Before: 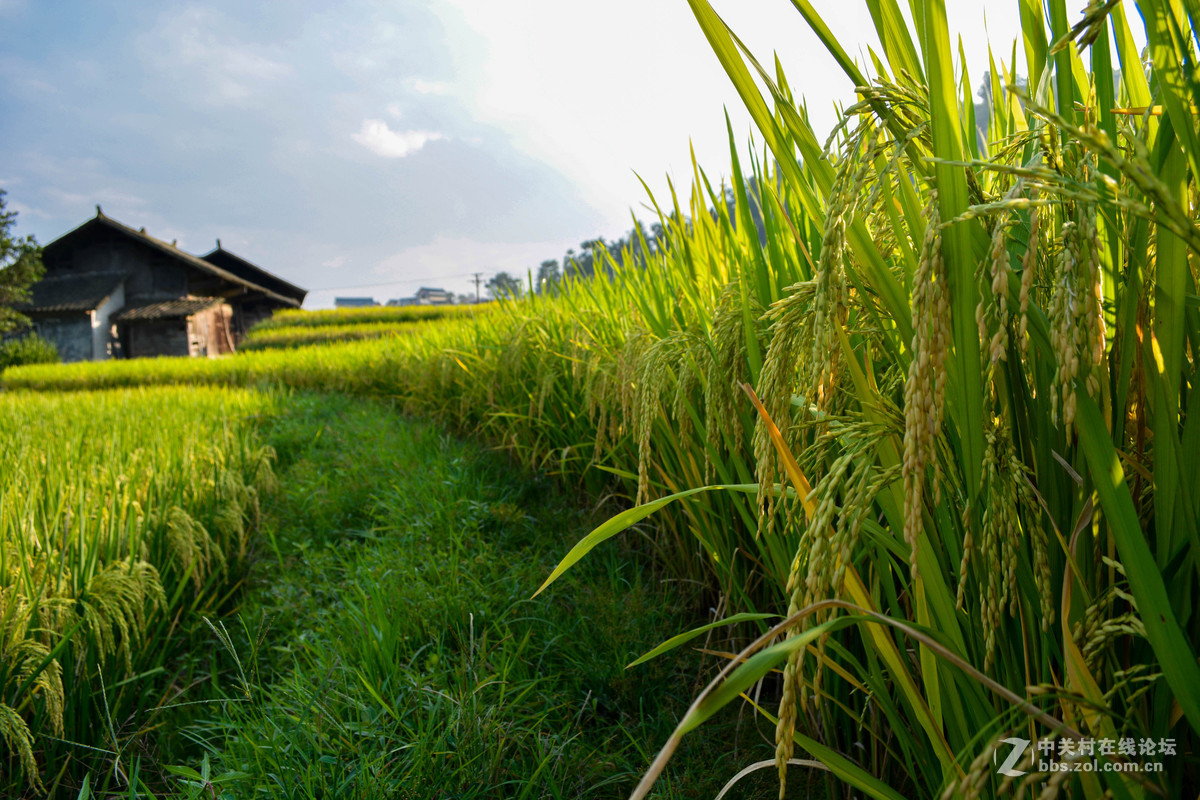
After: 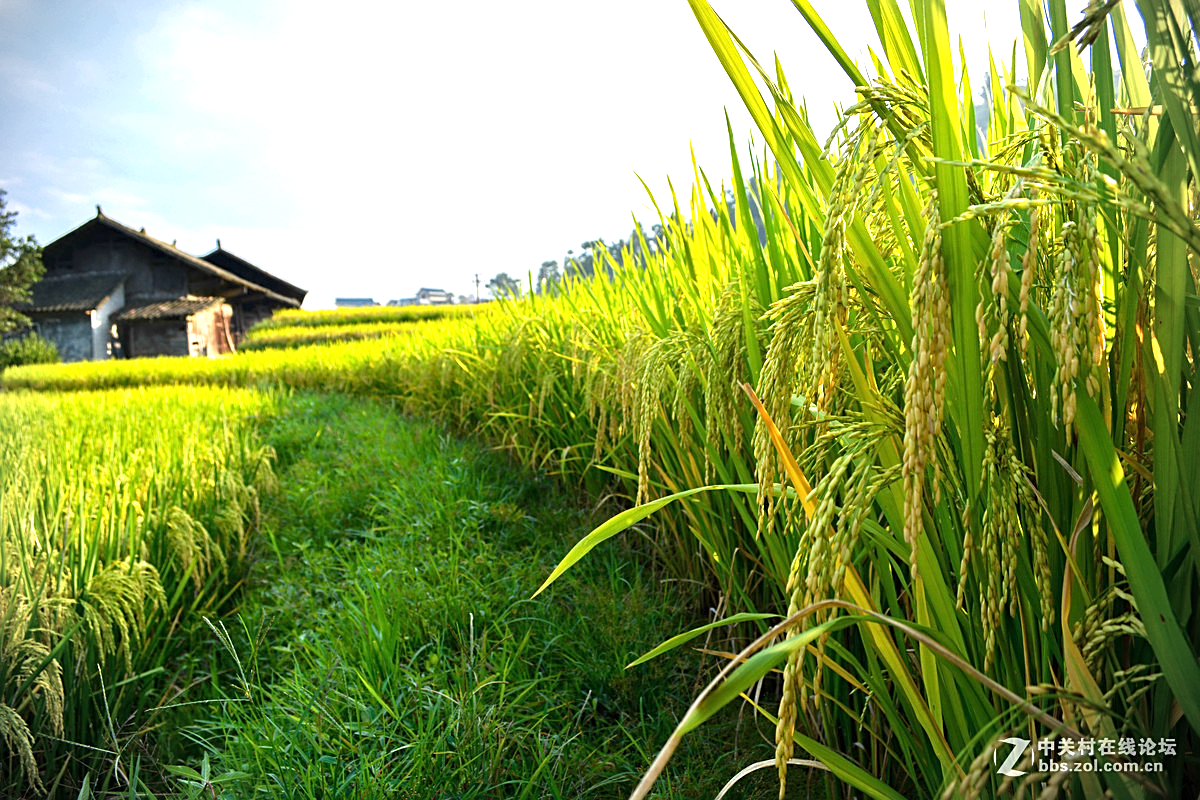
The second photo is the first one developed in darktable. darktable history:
exposure: black level correction 0, exposure 1.103 EV, compensate exposure bias true, compensate highlight preservation false
sharpen: on, module defaults
vignetting: fall-off start 89.32%, fall-off radius 43.33%, width/height ratio 1.169
